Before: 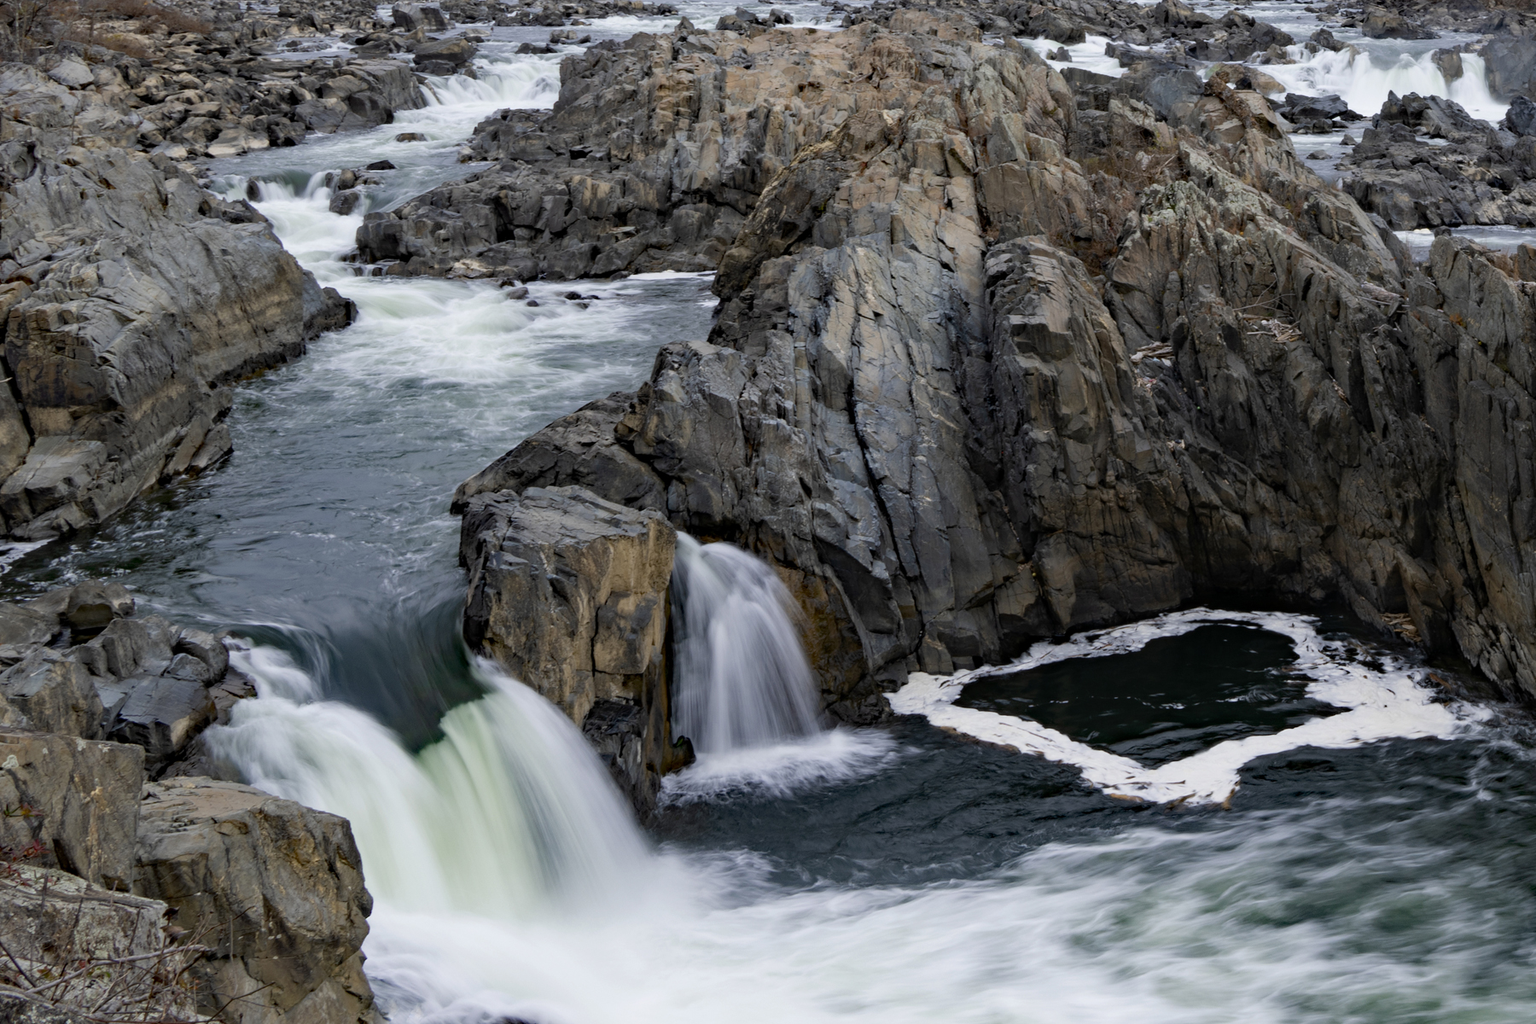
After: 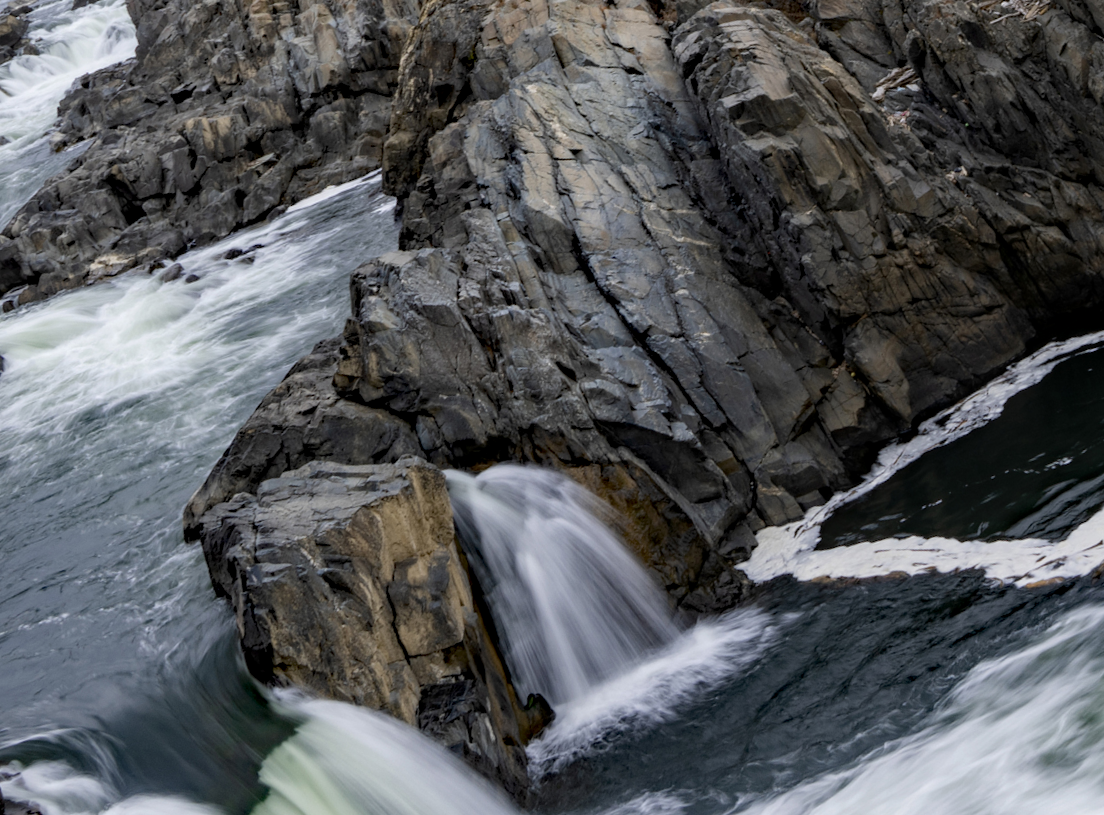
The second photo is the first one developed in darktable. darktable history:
crop and rotate: angle 20.13°, left 6.775%, right 3.924%, bottom 1.126%
local contrast: on, module defaults
